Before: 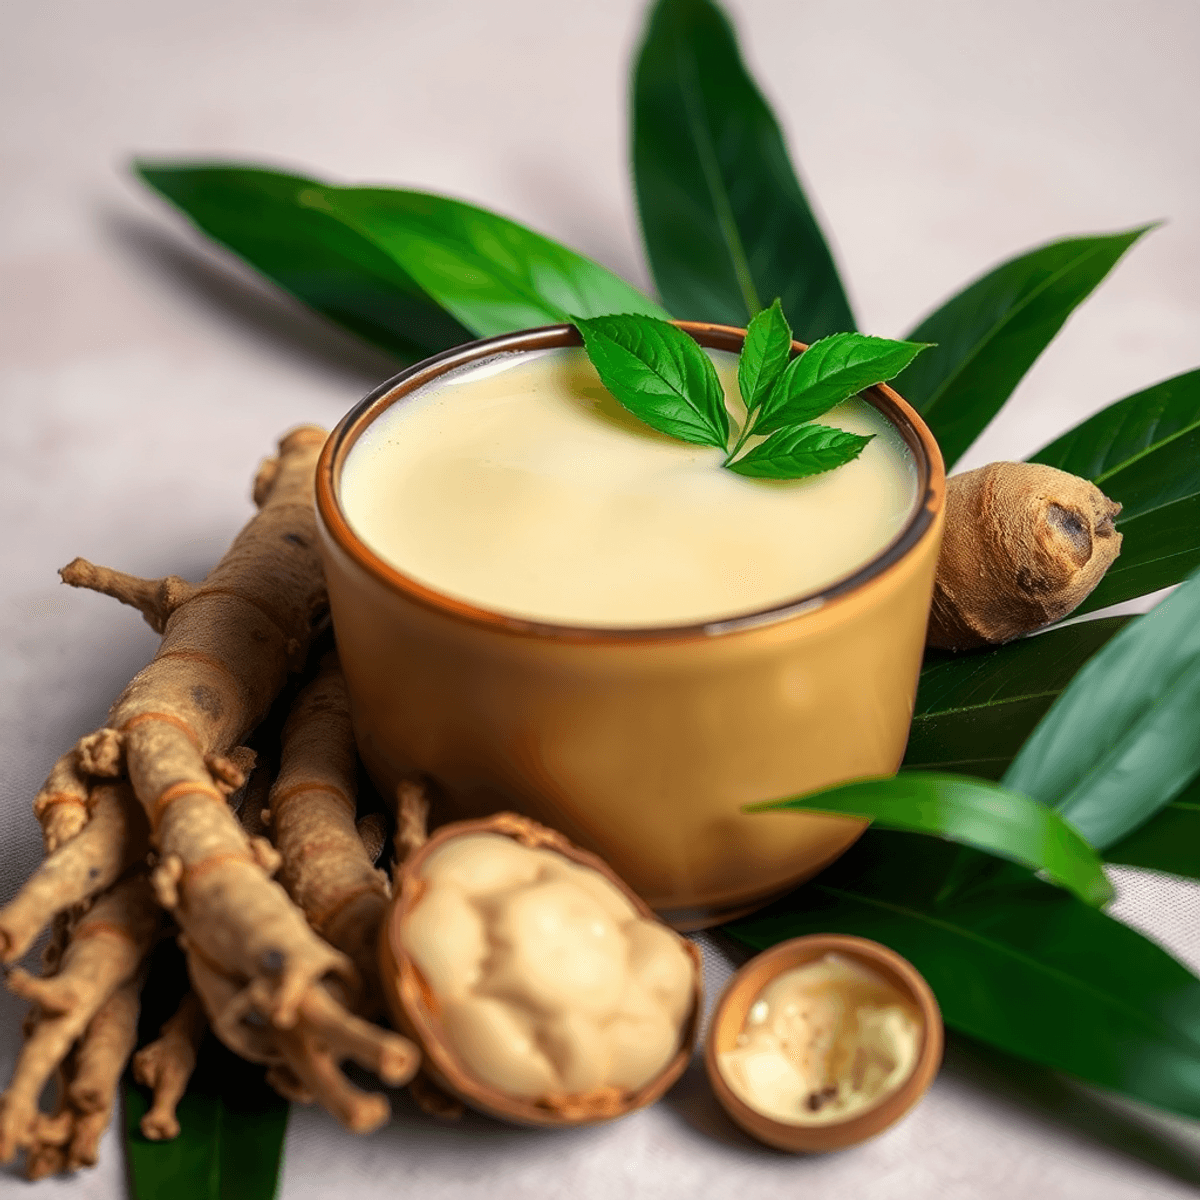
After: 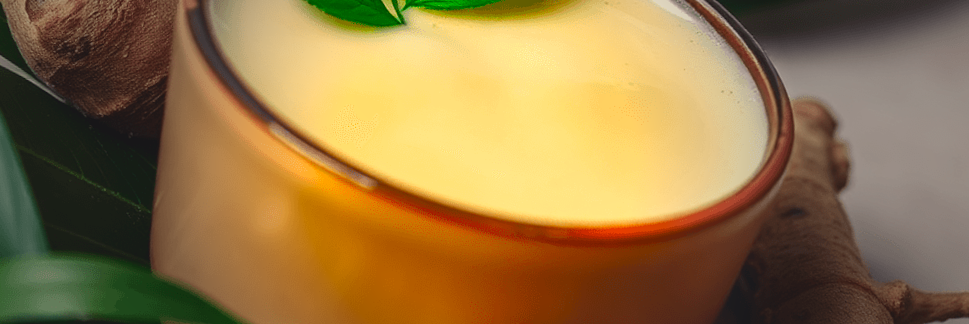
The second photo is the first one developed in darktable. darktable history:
shadows and highlights: low approximation 0.01, soften with gaussian
crop and rotate: angle 16.12°, top 30.835%, bottom 35.653%
vignetting: fall-off start 31.28%, fall-off radius 34.64%, brightness -0.575
local contrast: mode bilateral grid, contrast 15, coarseness 36, detail 105%, midtone range 0.2
color zones: curves: ch0 [(0, 0.613) (0.01, 0.613) (0.245, 0.448) (0.498, 0.529) (0.642, 0.665) (0.879, 0.777) (0.99, 0.613)]; ch1 [(0, 0) (0.143, 0) (0.286, 0) (0.429, 0) (0.571, 0) (0.714, 0) (0.857, 0)], mix -121.96%
contrast brightness saturation: contrast 0.04, saturation 0.16
color balance rgb: shadows lift › chroma 3%, shadows lift › hue 280.8°, power › hue 330°, highlights gain › chroma 3%, highlights gain › hue 75.6°, global offset › luminance 2%, perceptual saturation grading › global saturation 20%, perceptual saturation grading › highlights -25%, perceptual saturation grading › shadows 50%, global vibrance 20.33%
